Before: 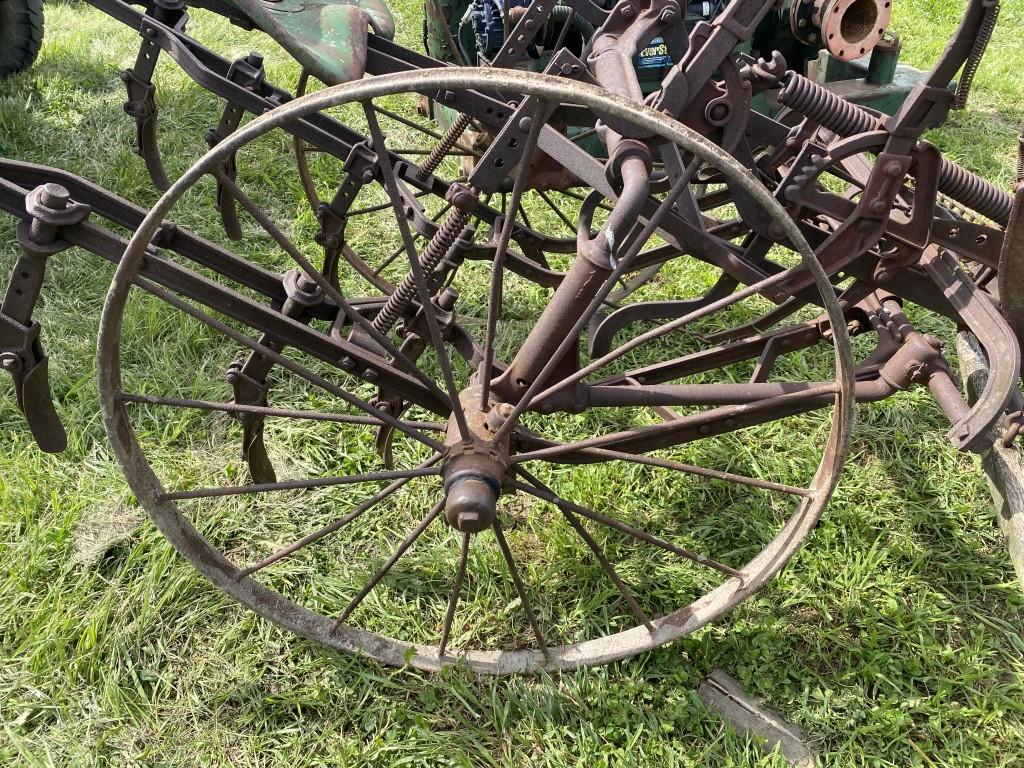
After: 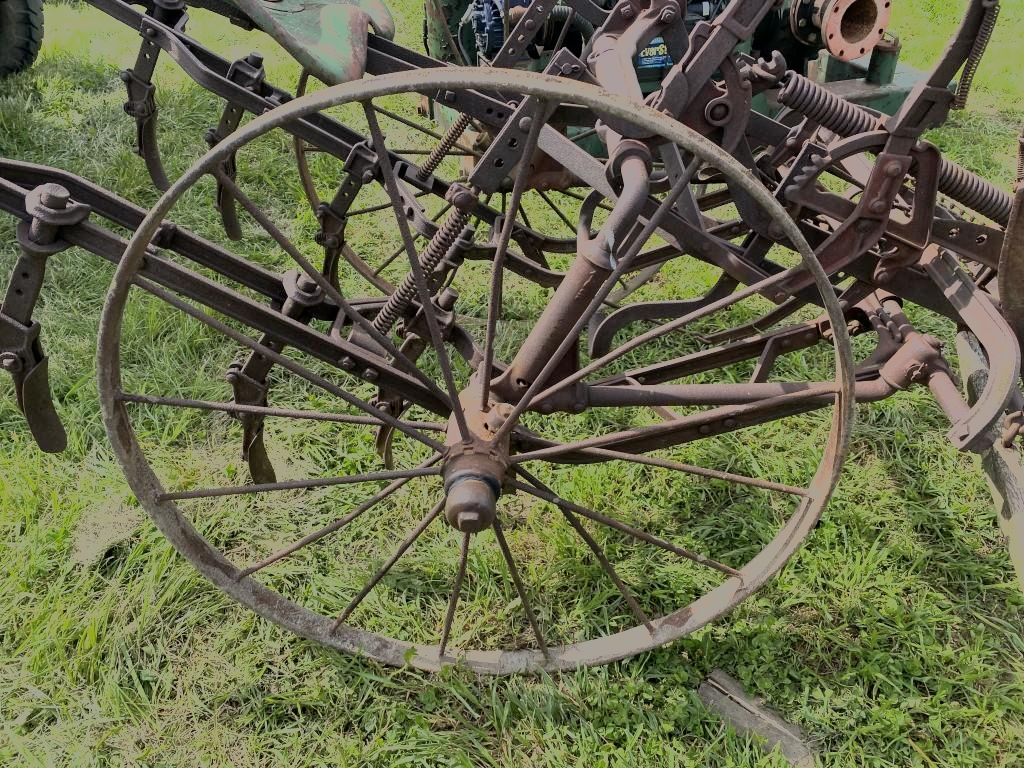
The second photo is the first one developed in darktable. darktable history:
filmic rgb: black relative exposure -13.1 EV, white relative exposure 4.04 EV, target white luminance 85.004%, hardness 6.31, latitude 41.93%, contrast 0.854, shadows ↔ highlights balance 8.03%, color science v6 (2022)
